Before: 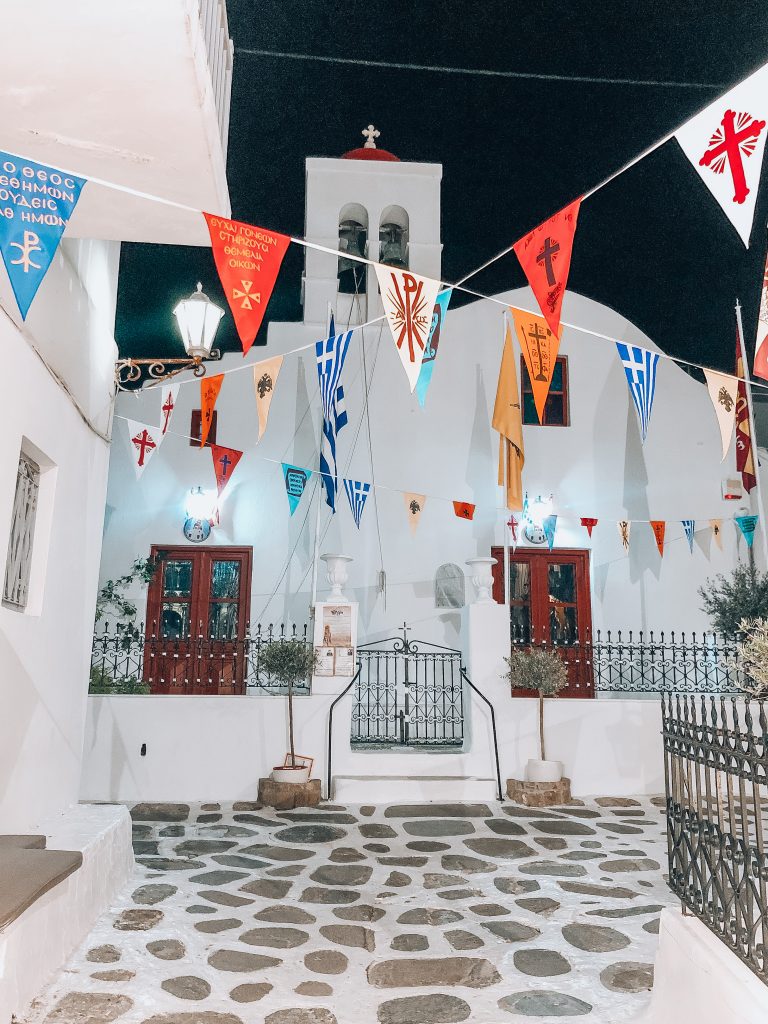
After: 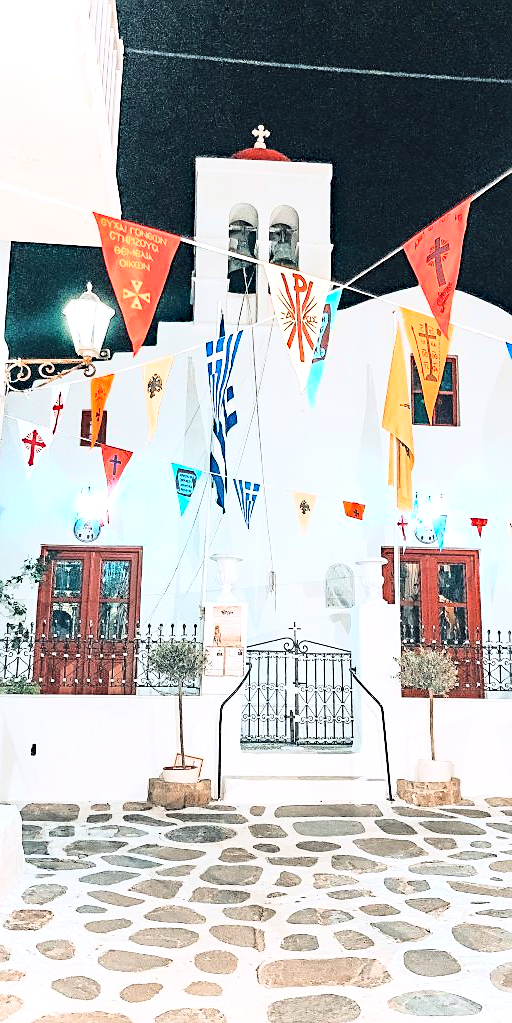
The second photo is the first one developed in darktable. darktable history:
haze removal: compatibility mode true, adaptive false
contrast brightness saturation: brightness 0.141
exposure: black level correction 0, exposure 0.498 EV, compensate exposure bias true, compensate highlight preservation false
crop and rotate: left 14.346%, right 18.939%
base curve: curves: ch0 [(0, 0) (0.028, 0.03) (0.121, 0.232) (0.46, 0.748) (0.859, 0.968) (1, 1)]
sharpen: on, module defaults
